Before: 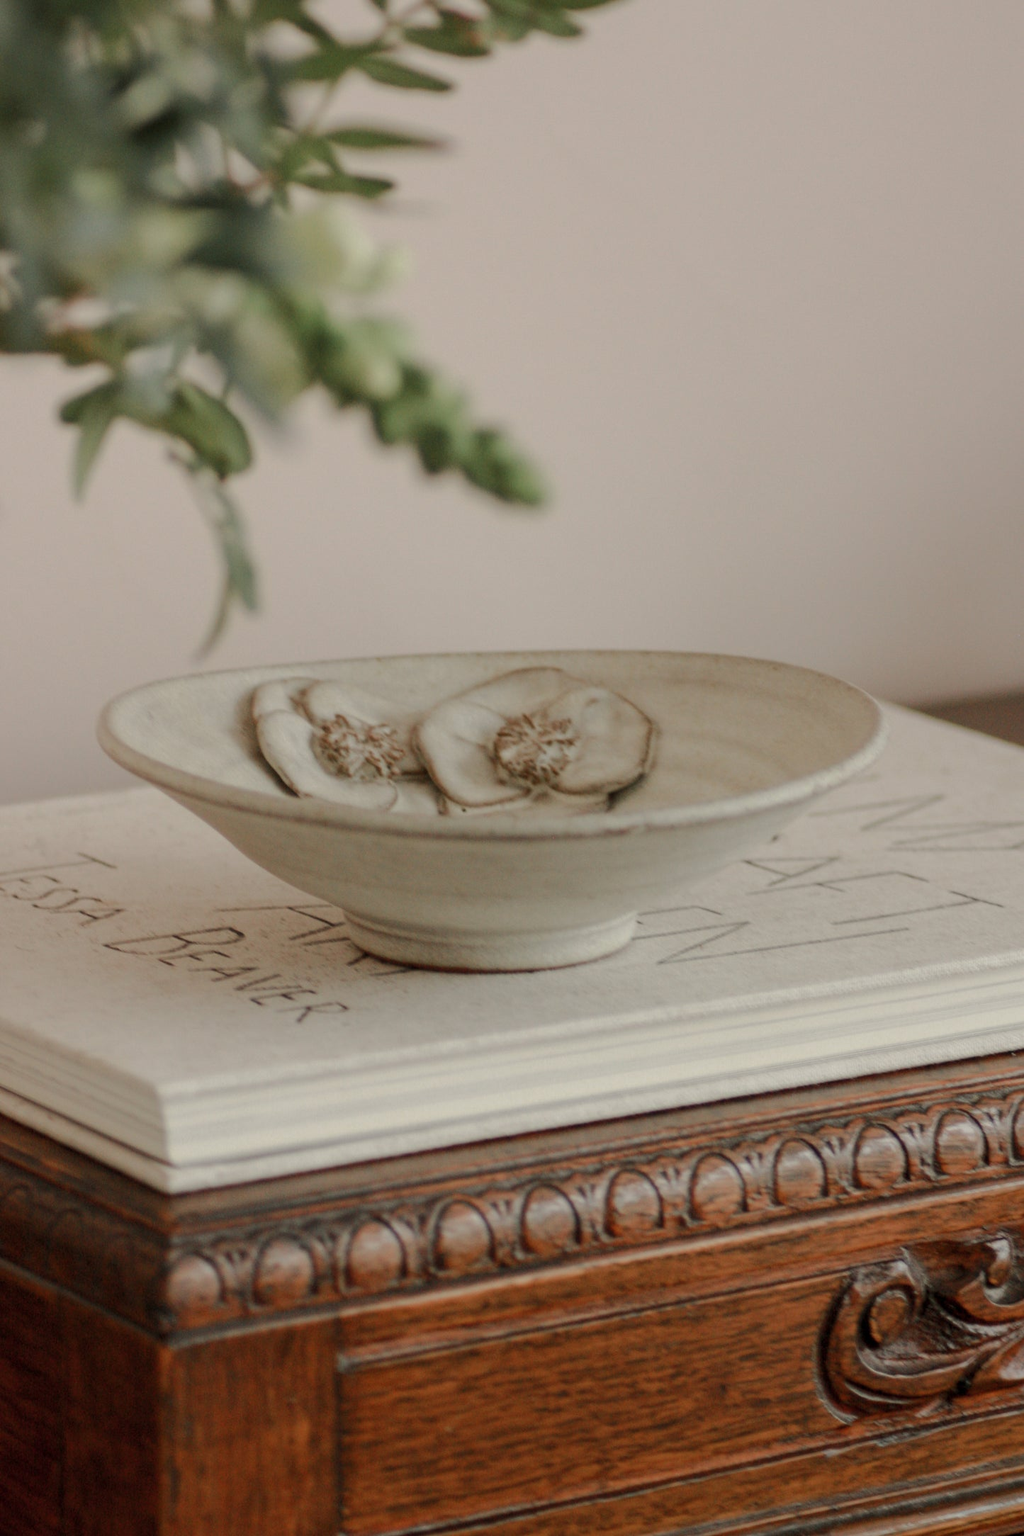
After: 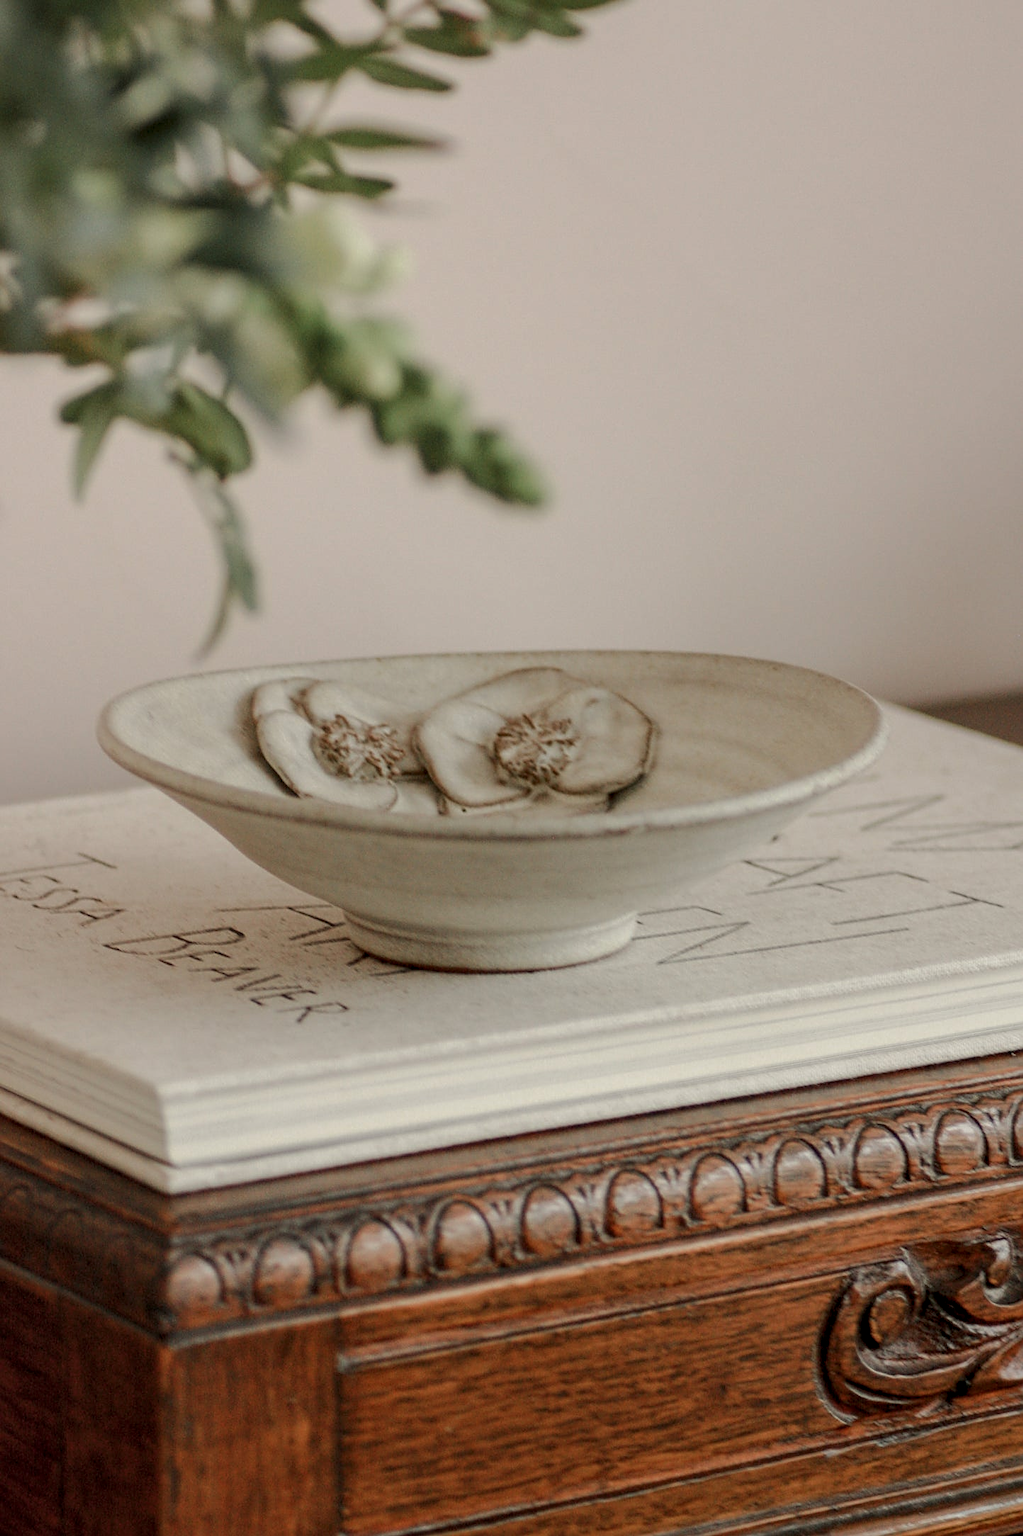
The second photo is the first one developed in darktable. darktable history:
exposure: exposure 0.083 EV, compensate highlight preservation false
sharpen: on, module defaults
local contrast: on, module defaults
